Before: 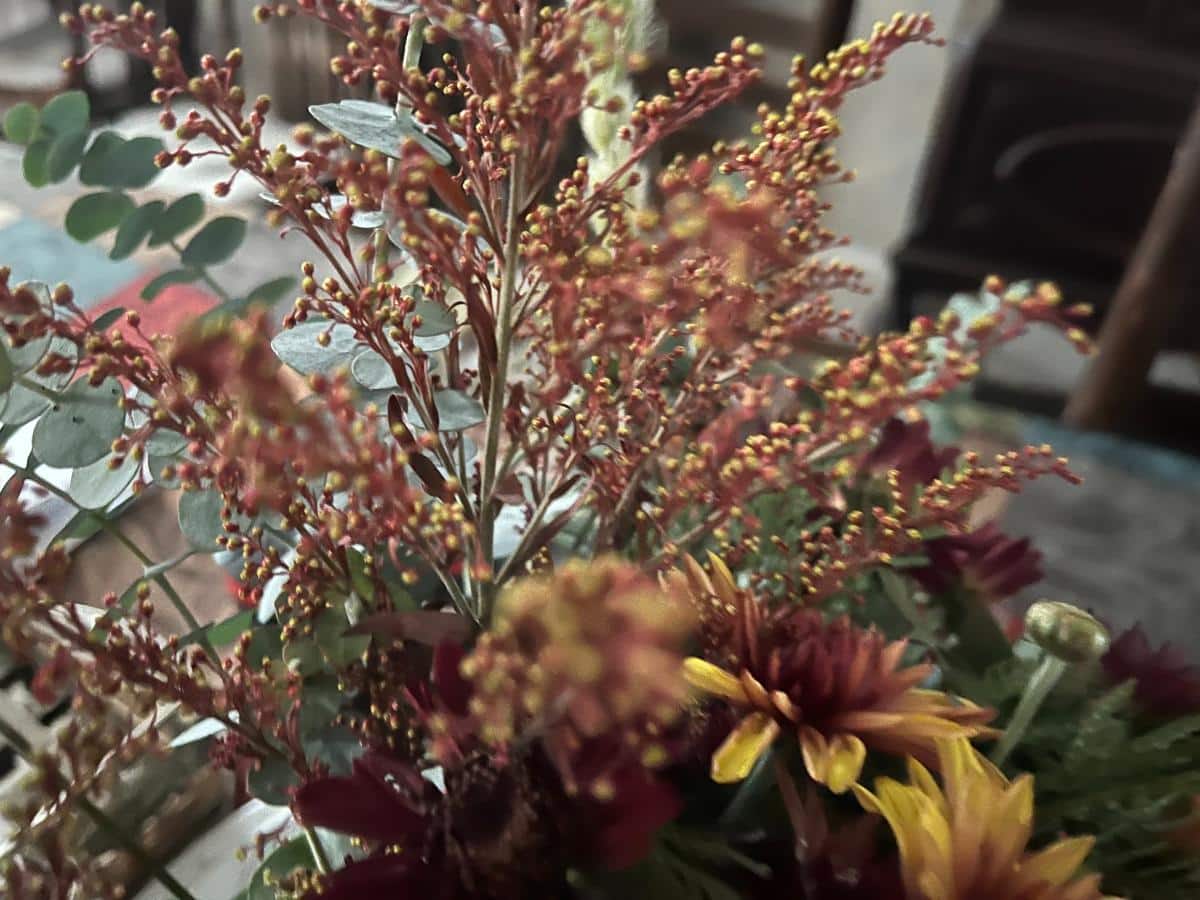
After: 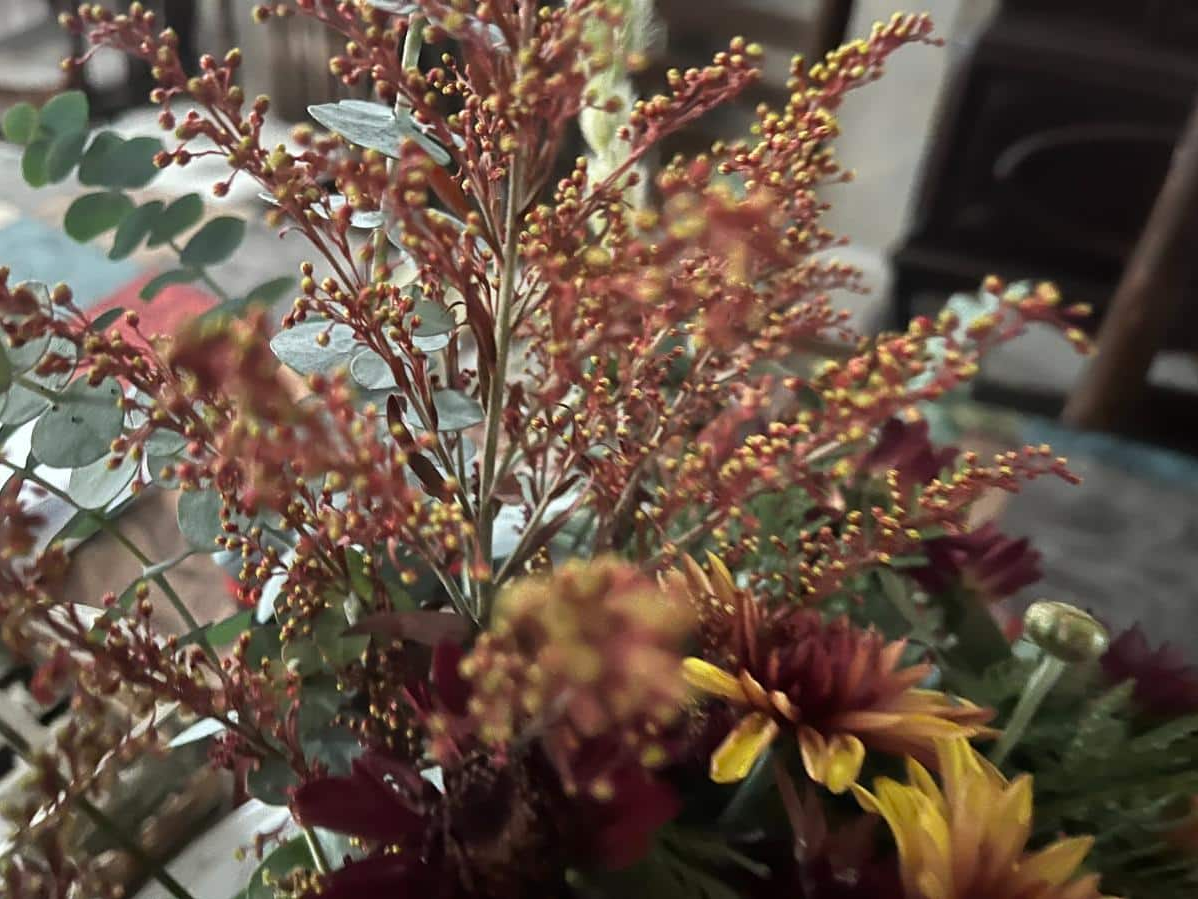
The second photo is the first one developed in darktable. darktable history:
vibrance: on, module defaults
crop and rotate: left 0.126%
